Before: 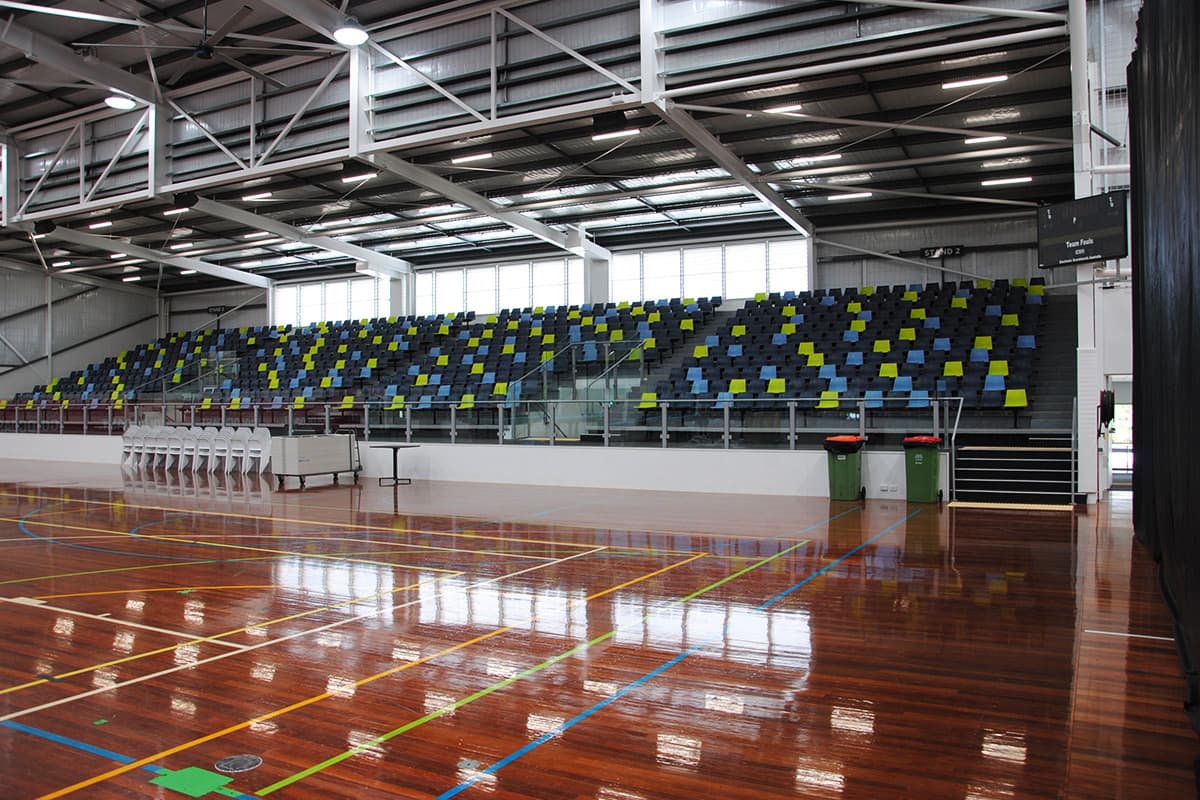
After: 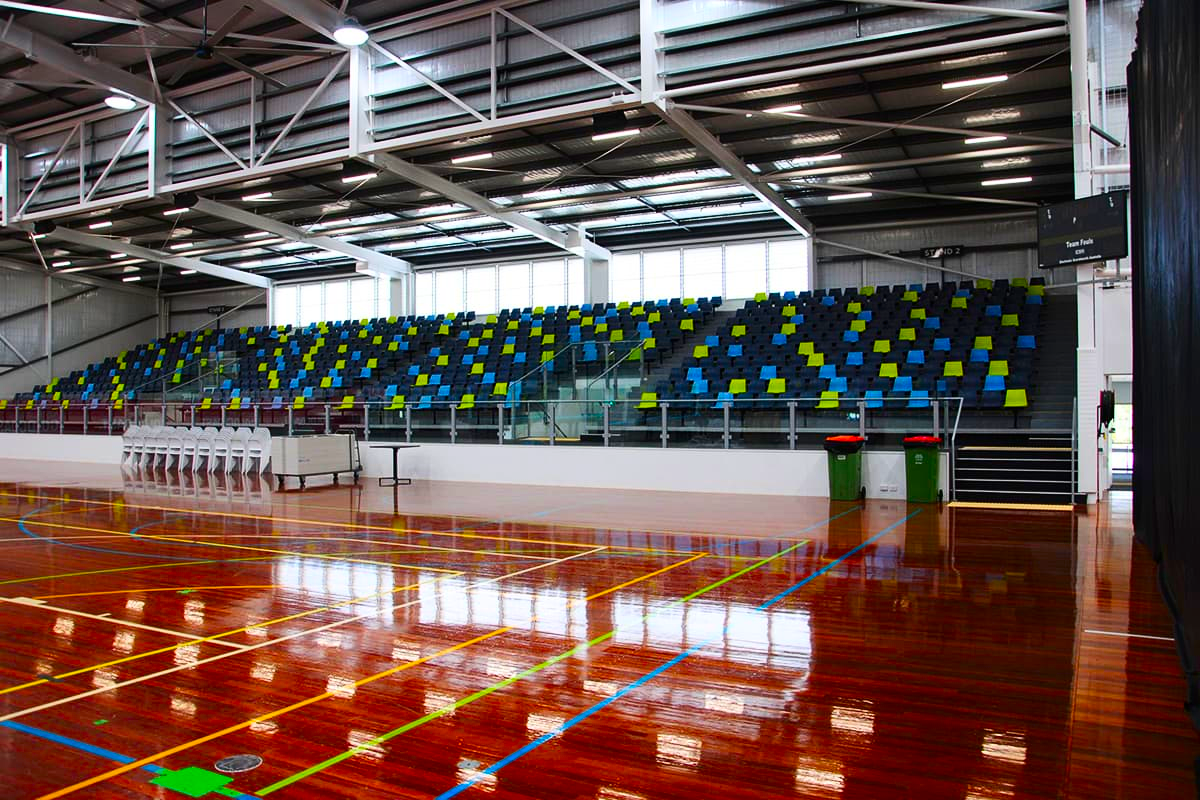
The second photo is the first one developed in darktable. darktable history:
tone curve: curves: ch0 [(0, 0) (0.003, 0.003) (0.011, 0.011) (0.025, 0.025) (0.044, 0.045) (0.069, 0.07) (0.1, 0.1) (0.136, 0.137) (0.177, 0.179) (0.224, 0.226) (0.277, 0.279) (0.335, 0.338) (0.399, 0.402) (0.468, 0.472) (0.543, 0.547) (0.623, 0.628) (0.709, 0.715) (0.801, 0.807) (0.898, 0.902) (1, 1)], preserve colors none
contrast brightness saturation: contrast 0.18, saturation 0.3
color balance rgb: linear chroma grading › global chroma 15%, perceptual saturation grading › global saturation 30%
